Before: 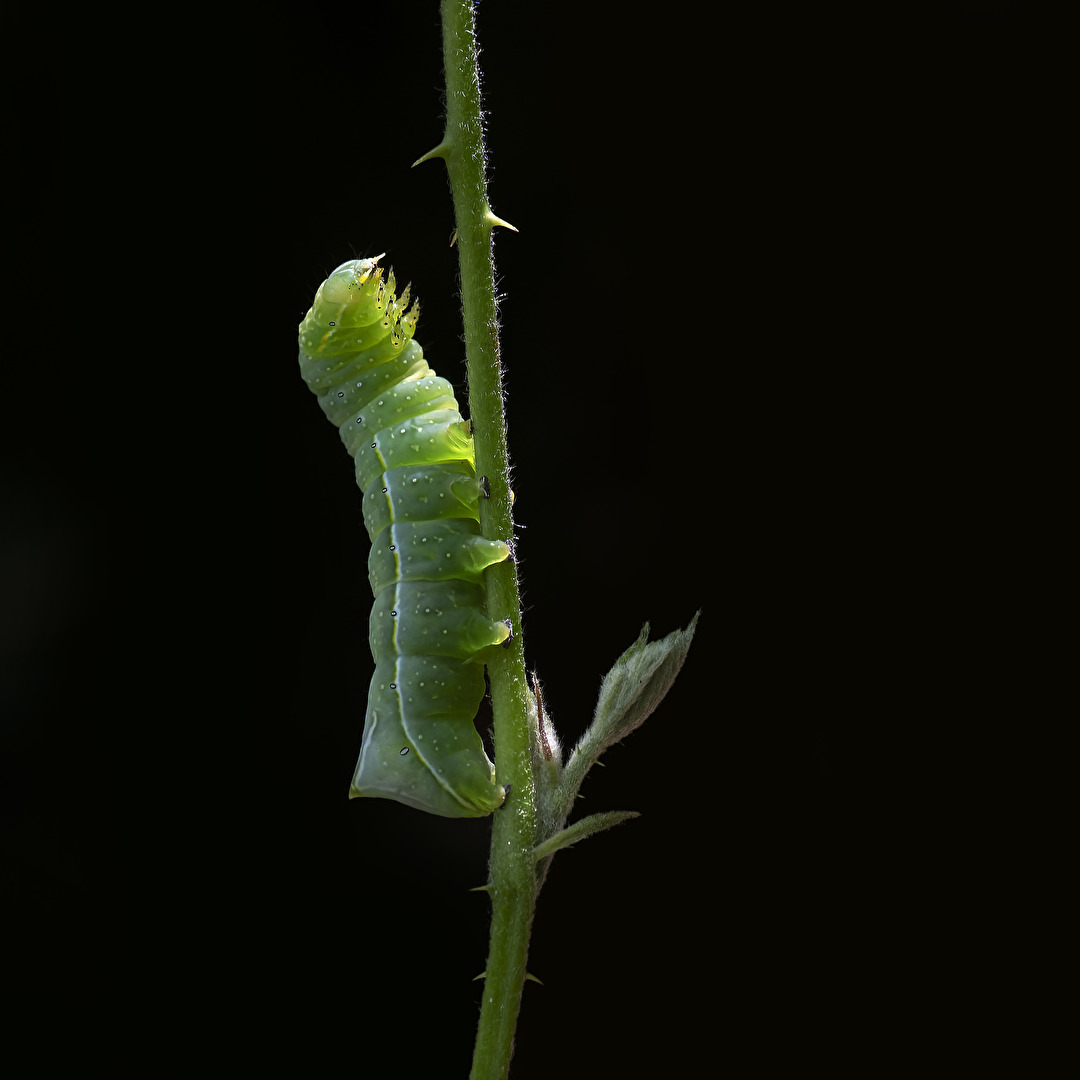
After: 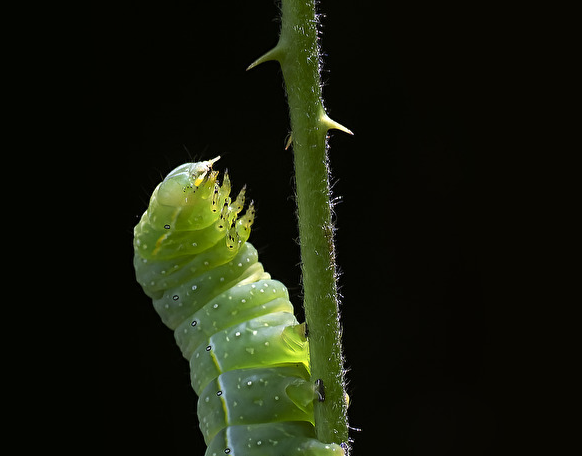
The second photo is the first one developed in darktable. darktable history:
crop: left 15.306%, top 9.065%, right 30.789%, bottom 48.638%
